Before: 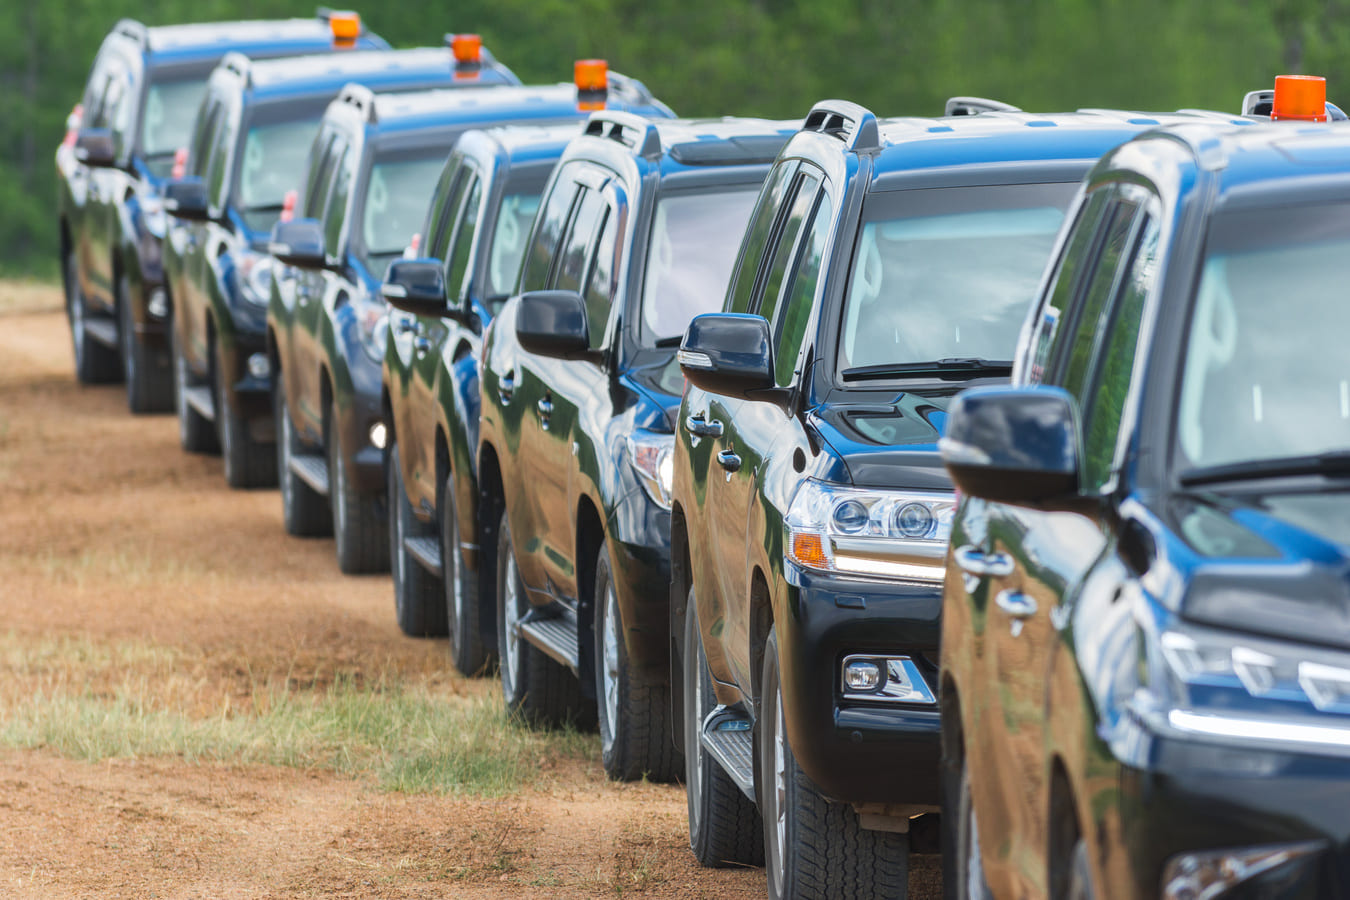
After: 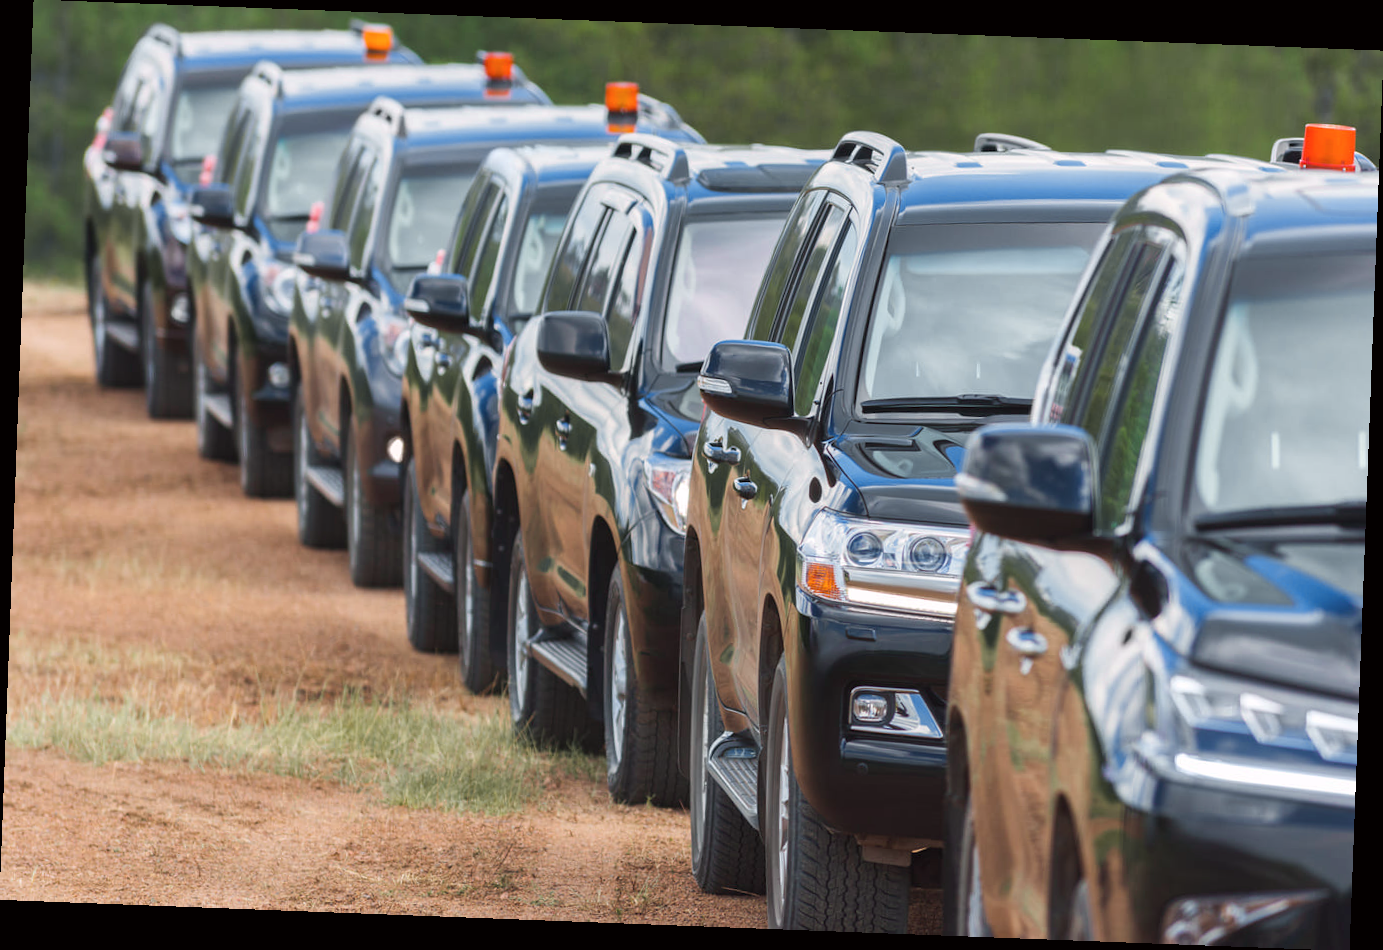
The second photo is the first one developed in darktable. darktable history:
tone curve: curves: ch0 [(0, 0) (0.253, 0.237) (1, 1)]; ch1 [(0, 0) (0.401, 0.42) (0.442, 0.47) (0.491, 0.495) (0.511, 0.523) (0.557, 0.565) (0.66, 0.683) (1, 1)]; ch2 [(0, 0) (0.394, 0.413) (0.5, 0.5) (0.578, 0.568) (1, 1)], color space Lab, independent channels, preserve colors none
rotate and perspective: rotation 2.17°, automatic cropping off
